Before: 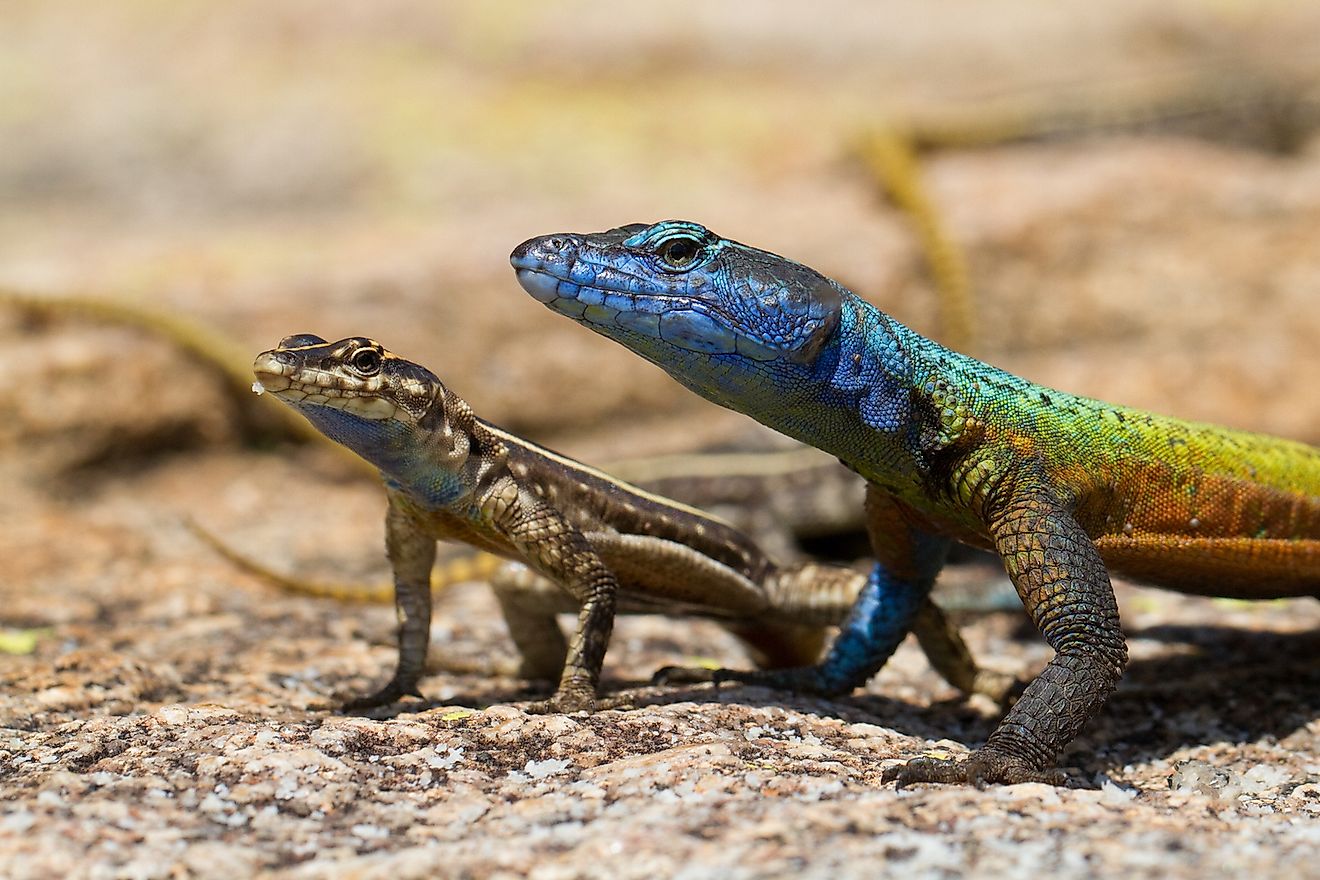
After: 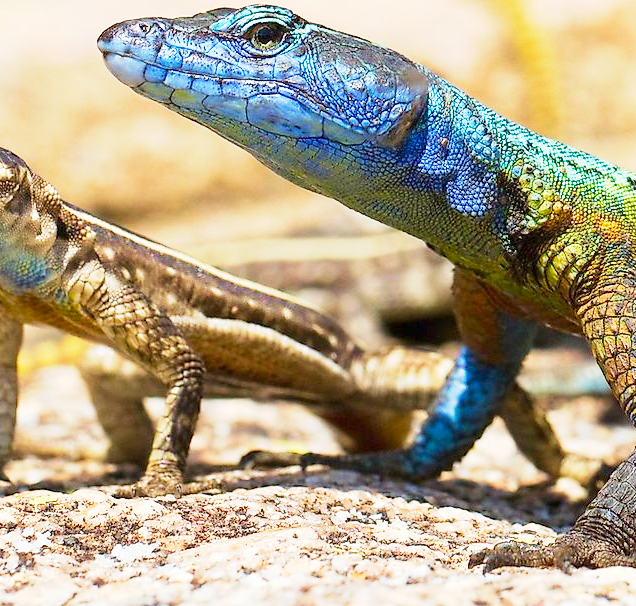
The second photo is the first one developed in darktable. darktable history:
exposure: black level correction 0, exposure 0.89 EV, compensate exposure bias true, compensate highlight preservation false
velvia: strength 15.37%
crop: left 31.34%, top 24.576%, right 20.463%, bottom 6.477%
base curve: curves: ch0 [(0, 0) (0.088, 0.125) (0.176, 0.251) (0.354, 0.501) (0.613, 0.749) (1, 0.877)], preserve colors none
color balance rgb: perceptual saturation grading › global saturation 10.257%, perceptual brilliance grading › mid-tones 9.139%, perceptual brilliance grading › shadows 14.765%
